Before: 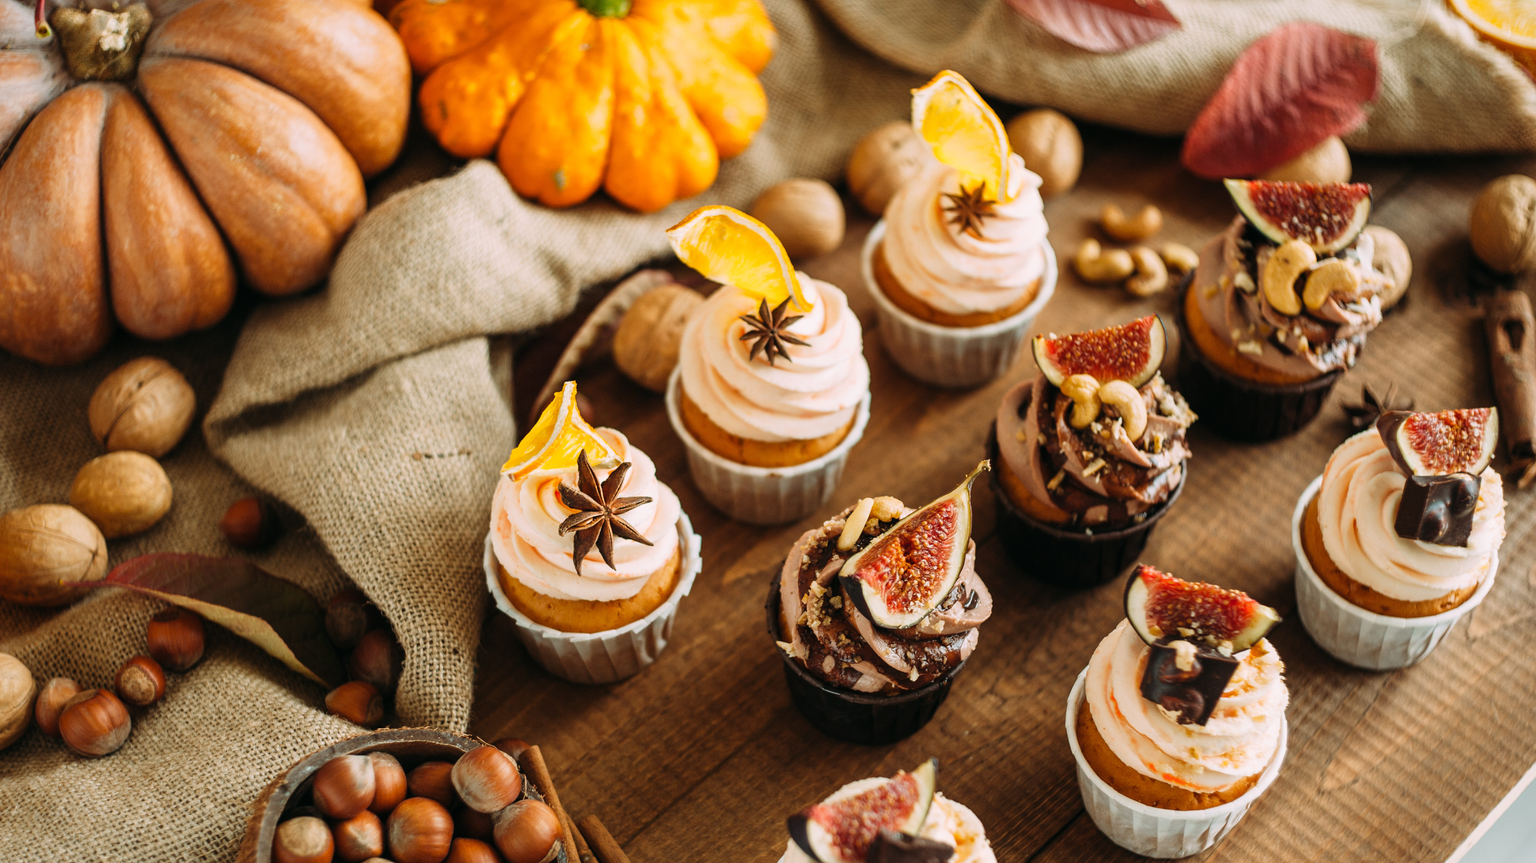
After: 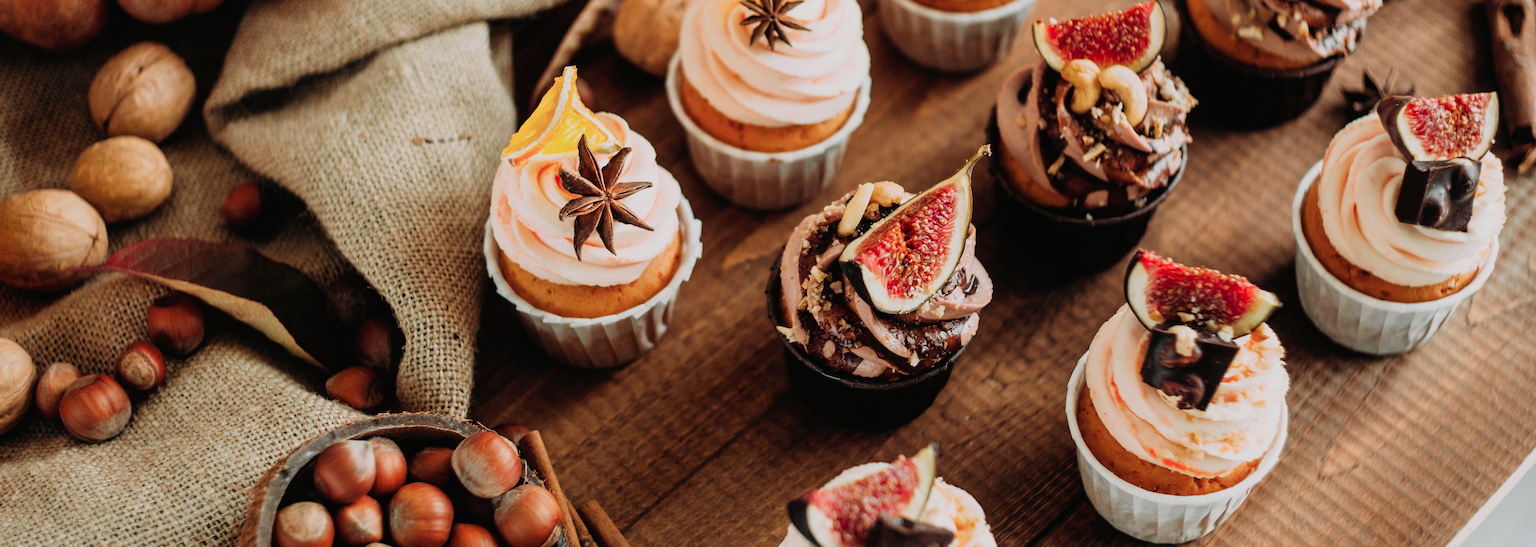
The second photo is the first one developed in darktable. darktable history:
crop and rotate: top 36.557%
filmic rgb: black relative exposure -8.01 EV, white relative exposure 3.89 EV, hardness 4.23
tone curve: curves: ch0 [(0, 0.012) (0.056, 0.046) (0.218, 0.213) (0.606, 0.62) (0.82, 0.846) (1, 1)]; ch1 [(0, 0) (0.226, 0.261) (0.403, 0.437) (0.469, 0.472) (0.495, 0.499) (0.508, 0.503) (0.545, 0.555) (0.59, 0.598) (0.686, 0.728) (1, 1)]; ch2 [(0, 0) (0.269, 0.299) (0.459, 0.45) (0.498, 0.499) (0.523, 0.512) (0.568, 0.558) (0.634, 0.617) (0.698, 0.677) (0.806, 0.769) (1, 1)], color space Lab, independent channels, preserve colors none
